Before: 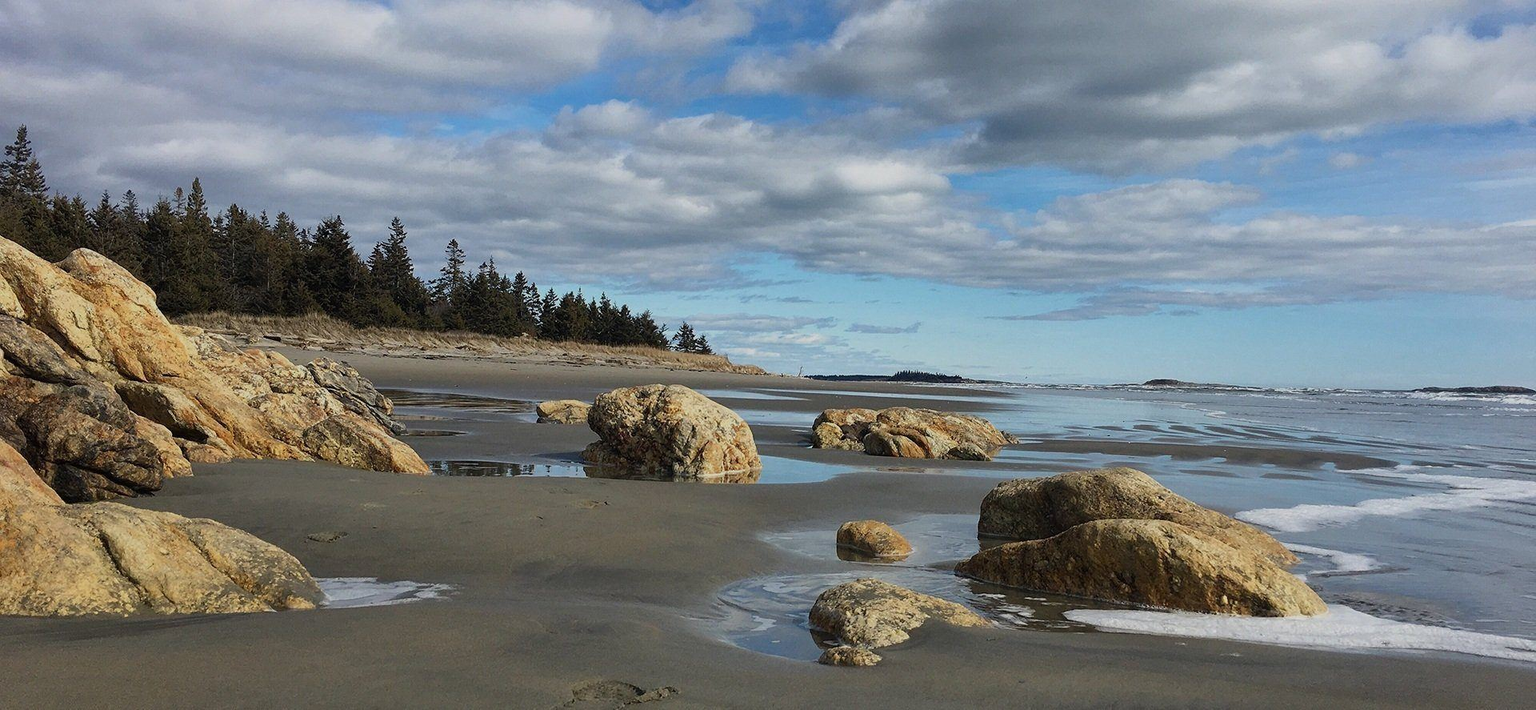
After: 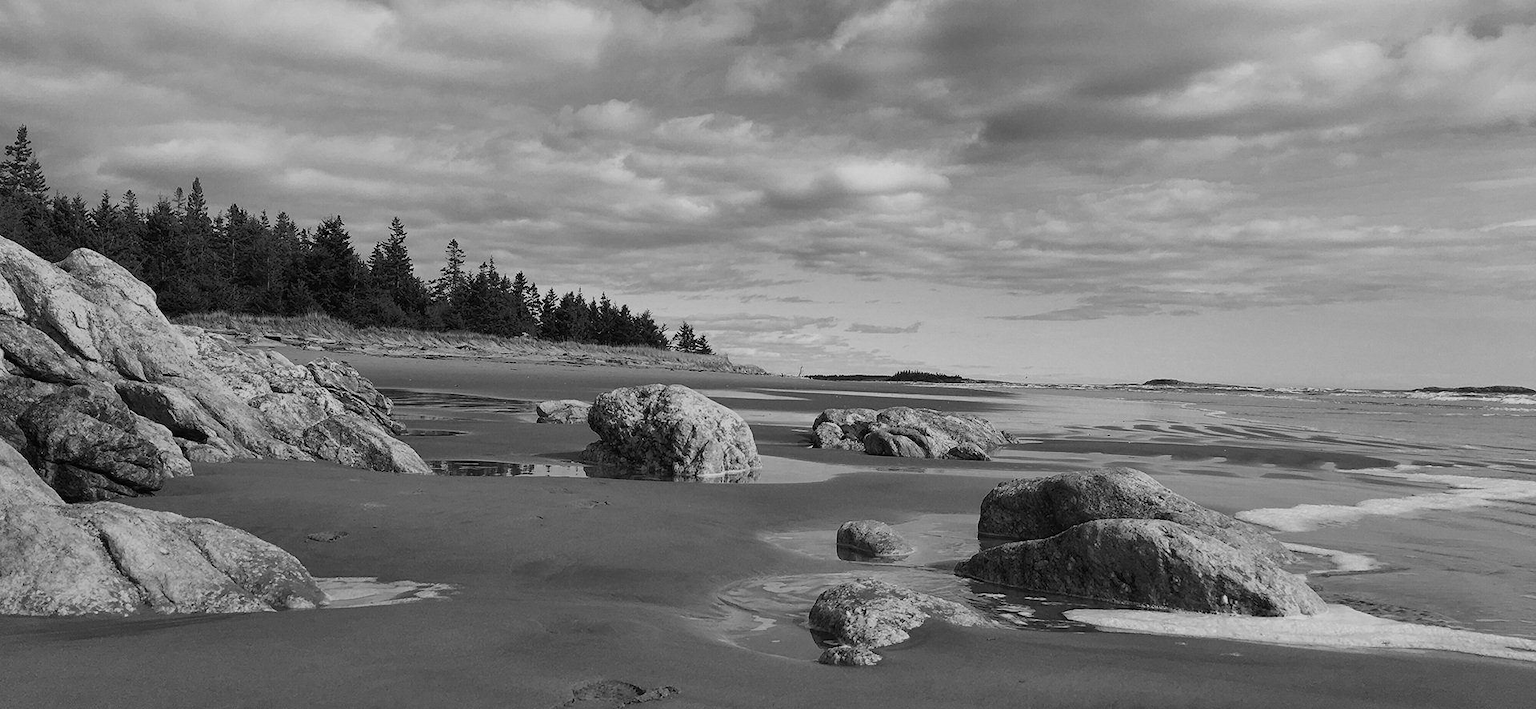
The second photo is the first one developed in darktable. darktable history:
white balance: red 0.931, blue 1.11
monochrome: size 1
